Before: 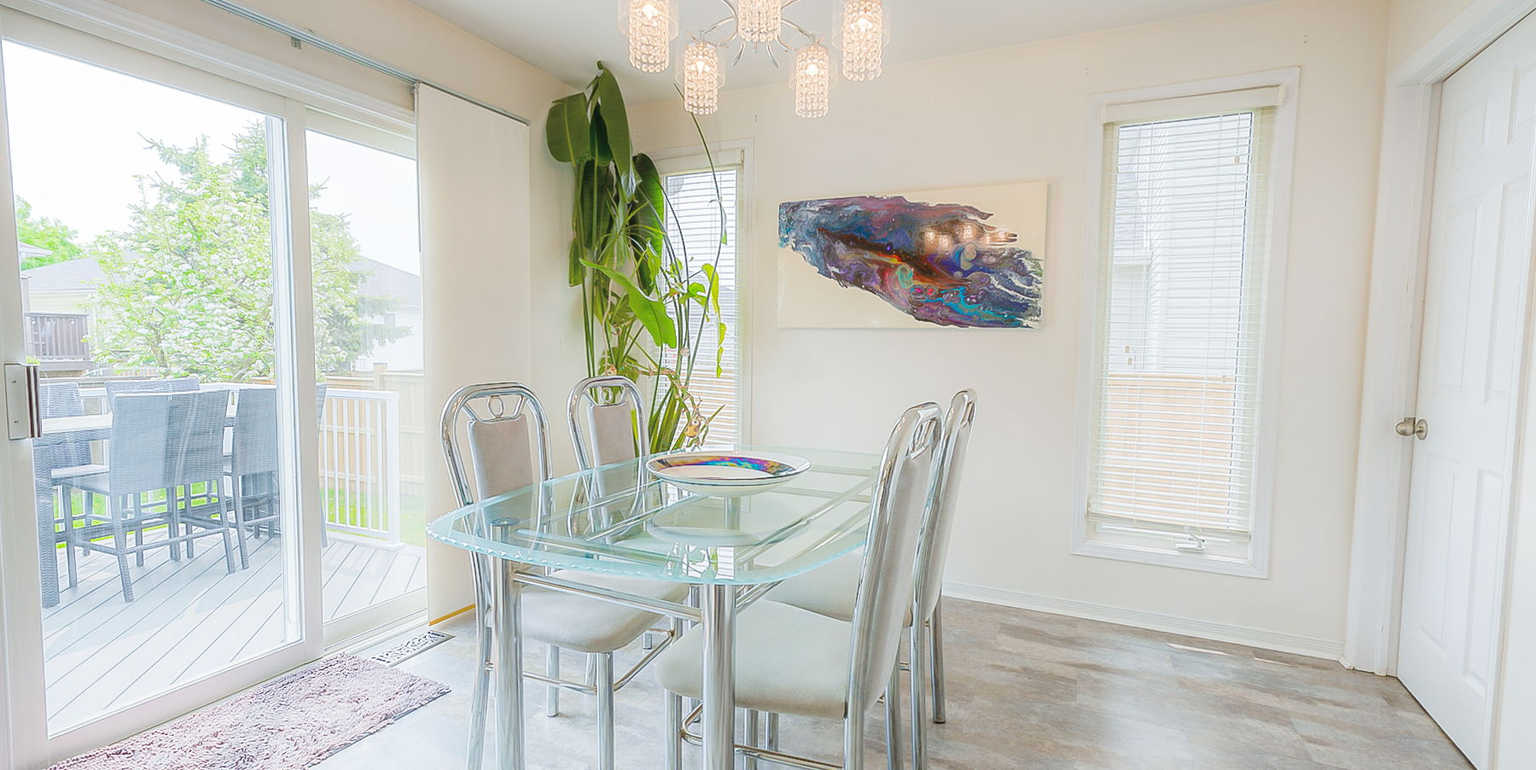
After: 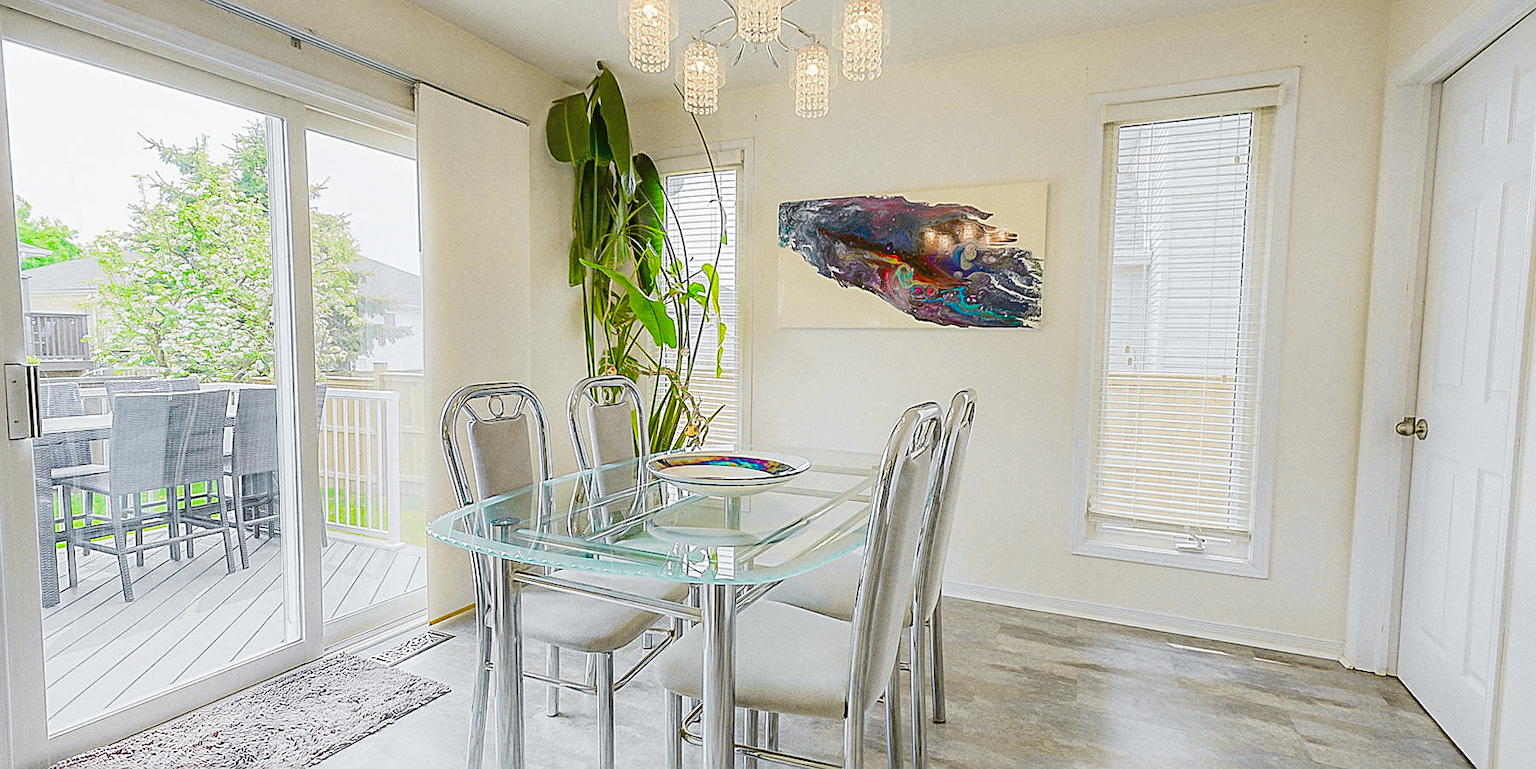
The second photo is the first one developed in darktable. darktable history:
tone curve: curves: ch0 [(0, 0) (0.071, 0.058) (0.266, 0.268) (0.498, 0.542) (0.766, 0.807) (1, 0.983)]; ch1 [(0, 0) (0.346, 0.307) (0.408, 0.387) (0.463, 0.465) (0.482, 0.493) (0.502, 0.499) (0.517, 0.505) (0.55, 0.554) (0.597, 0.61) (0.651, 0.698) (1, 1)]; ch2 [(0, 0) (0.346, 0.34) (0.434, 0.46) (0.485, 0.494) (0.5, 0.498) (0.509, 0.517) (0.526, 0.539) (0.583, 0.603) (0.625, 0.659) (1, 1)], color space Lab, independent channels, preserve colors none
shadows and highlights: low approximation 0.01, soften with gaussian
sharpen: radius 2.531, amount 0.628
grain: coarseness 0.09 ISO
